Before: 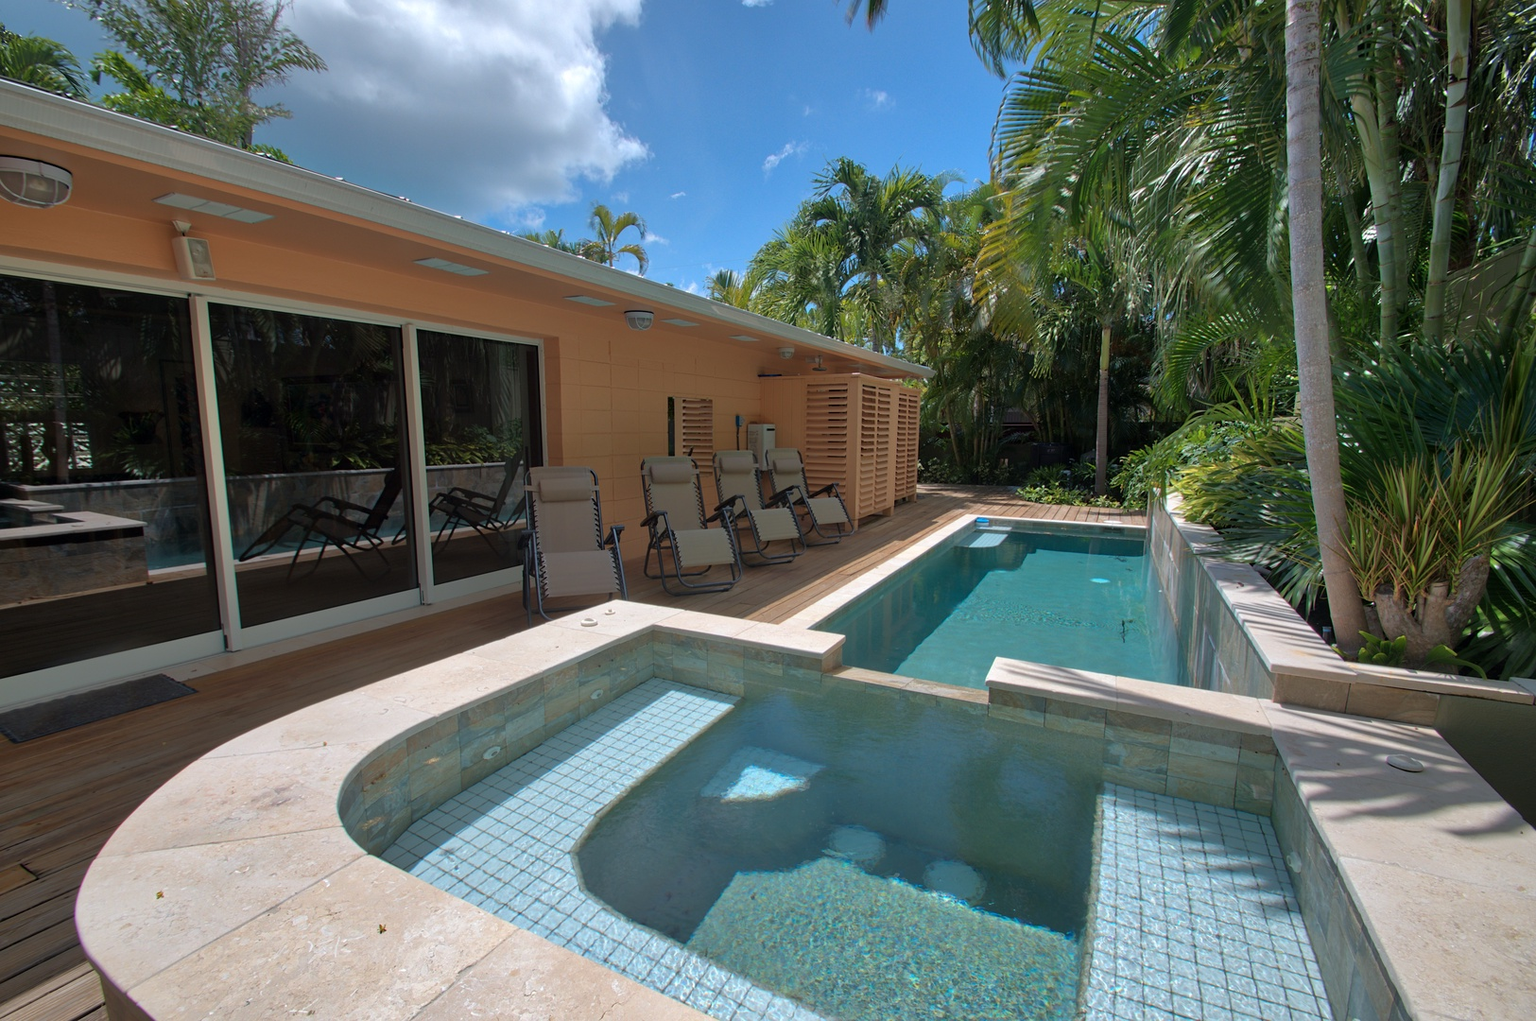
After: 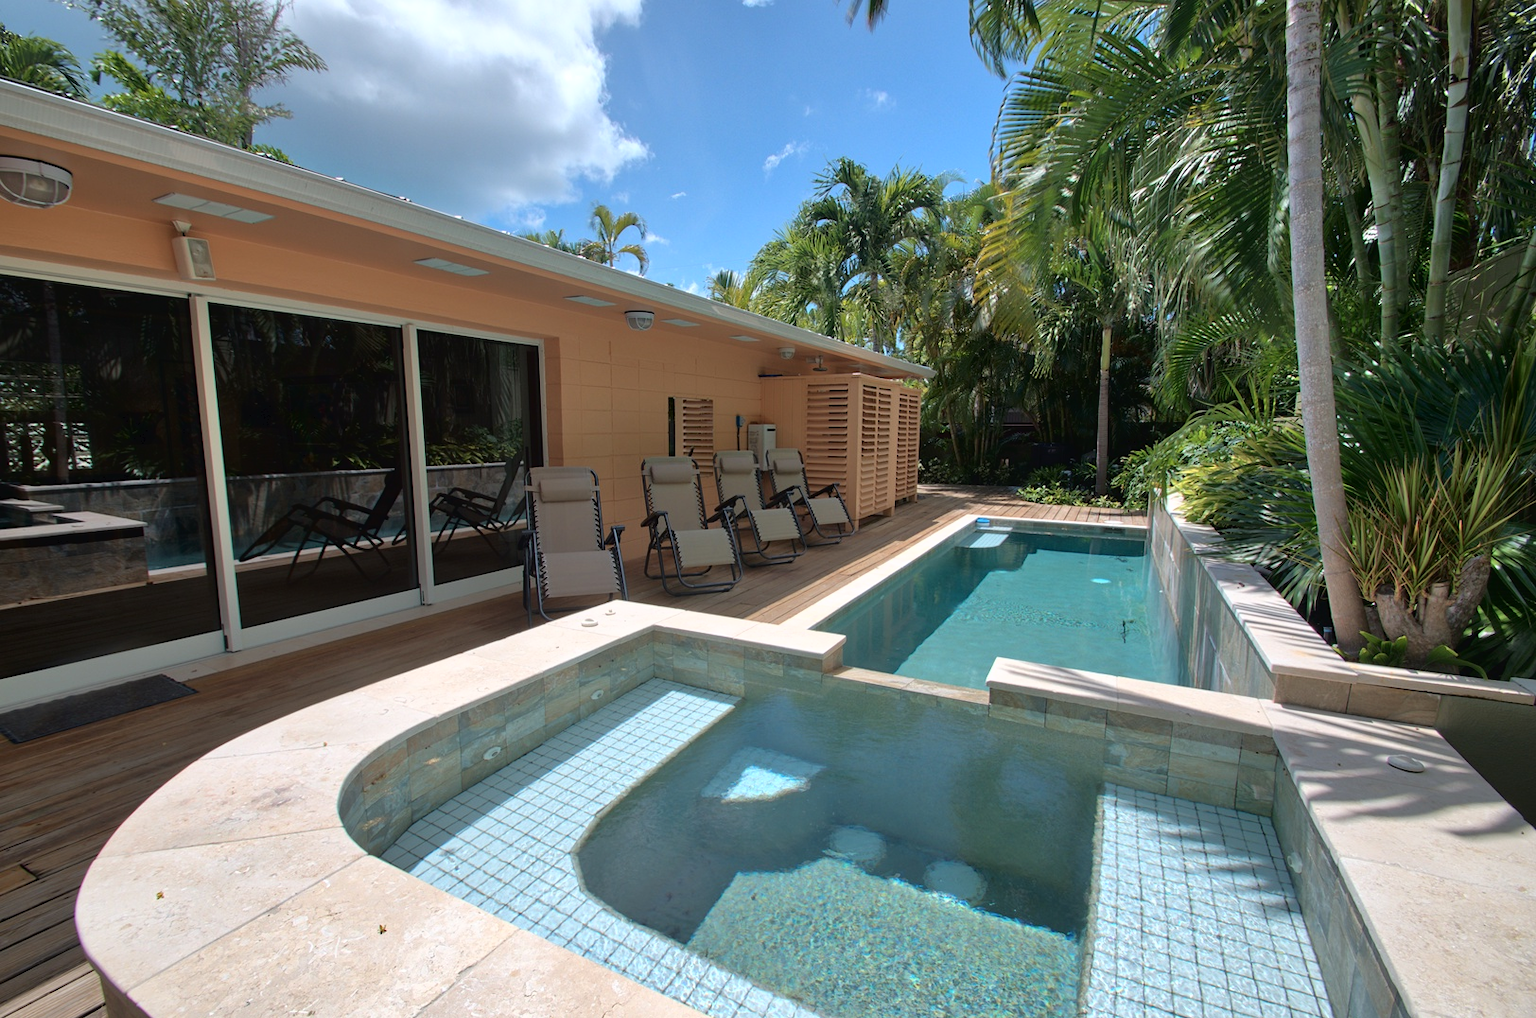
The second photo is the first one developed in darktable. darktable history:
tone curve: curves: ch0 [(0, 0) (0.003, 0.025) (0.011, 0.025) (0.025, 0.029) (0.044, 0.035) (0.069, 0.053) (0.1, 0.083) (0.136, 0.118) (0.177, 0.163) (0.224, 0.22) (0.277, 0.295) (0.335, 0.371) (0.399, 0.444) (0.468, 0.524) (0.543, 0.618) (0.623, 0.702) (0.709, 0.79) (0.801, 0.89) (0.898, 0.973) (1, 1)], color space Lab, independent channels, preserve colors none
crop: top 0.07%, bottom 0.173%
